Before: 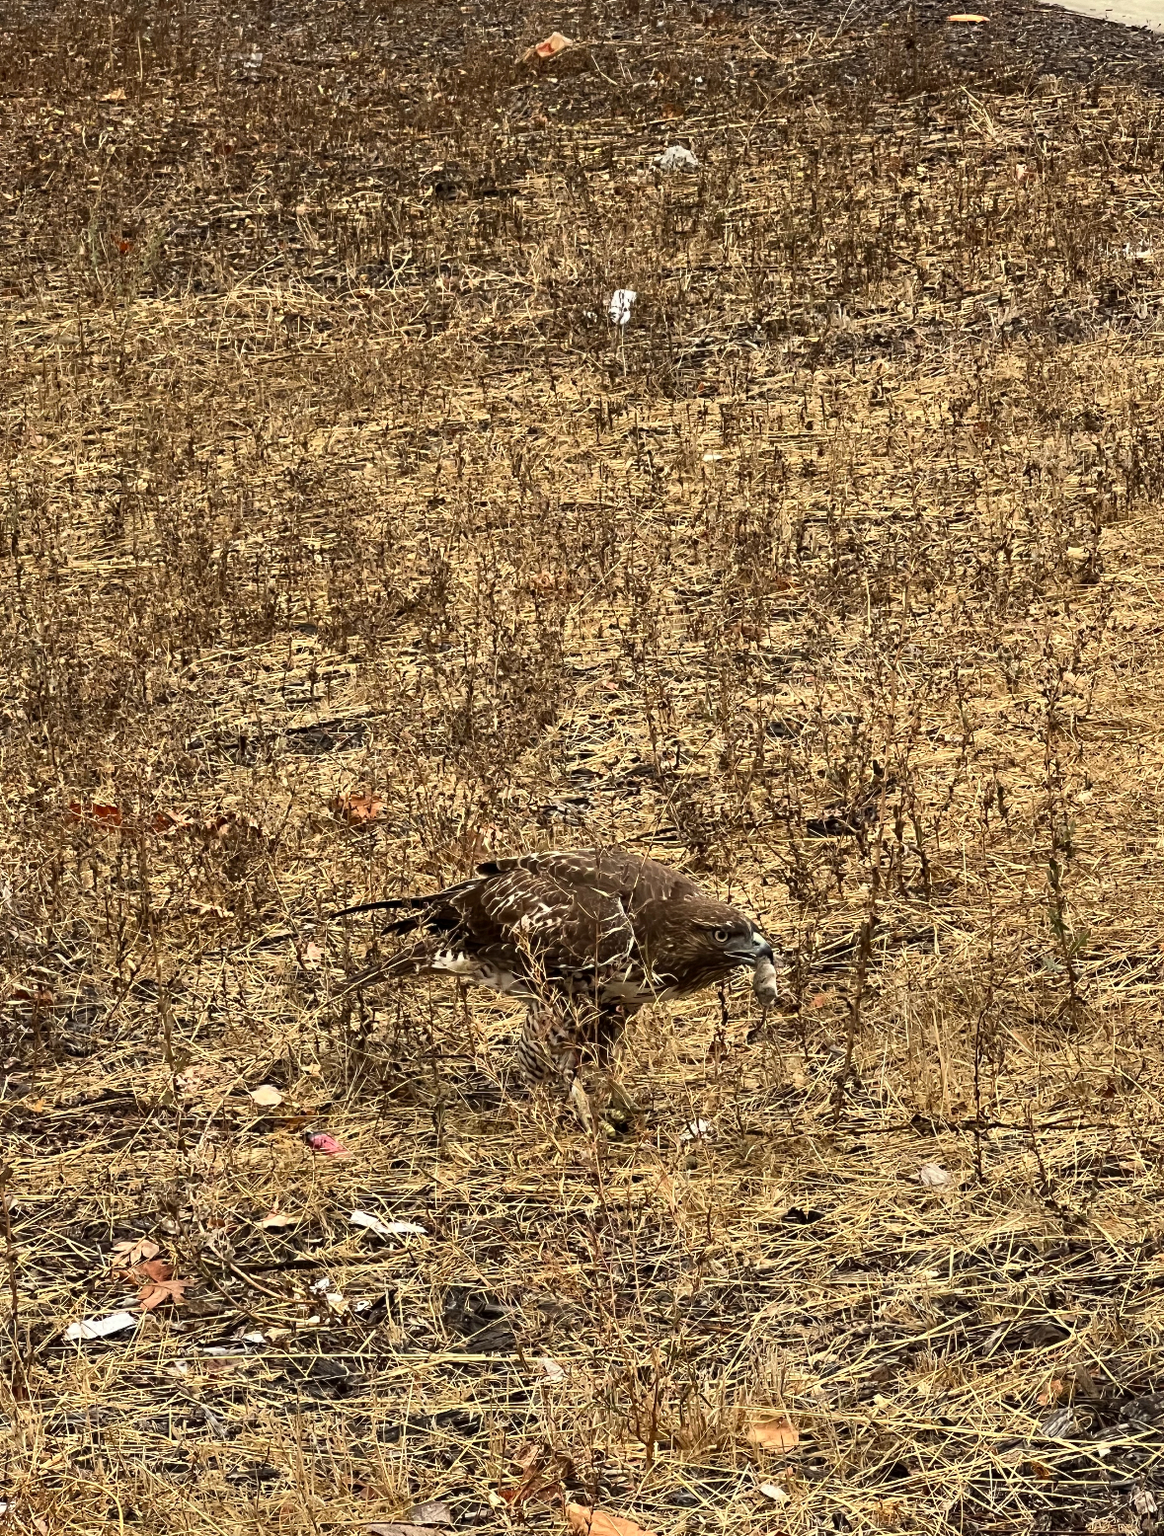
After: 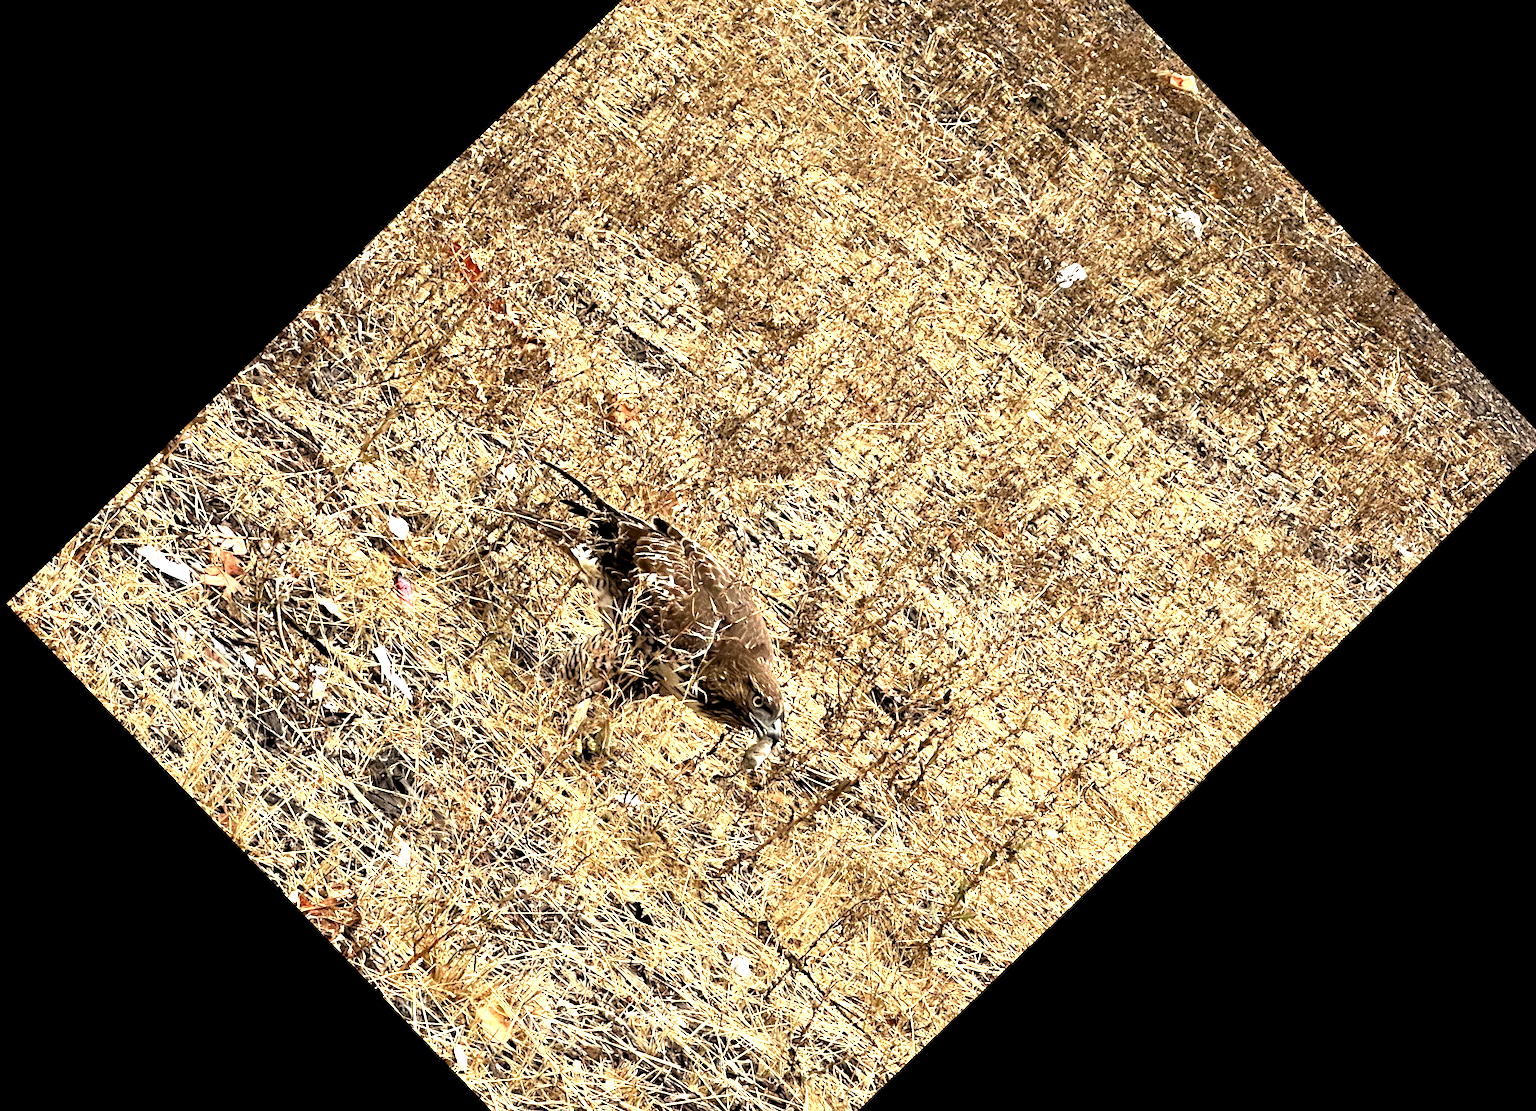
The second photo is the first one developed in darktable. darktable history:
exposure: black level correction 0.001, exposure 1 EV, compensate highlight preservation false
crop and rotate: angle -46.26°, top 16.234%, right 0.912%, bottom 11.704%
grain: coarseness 0.09 ISO, strength 40%
rotate and perspective: rotation -1°, crop left 0.011, crop right 0.989, crop top 0.025, crop bottom 0.975
rgb levels: levels [[0.01, 0.419, 0.839], [0, 0.5, 1], [0, 0.5, 1]]
